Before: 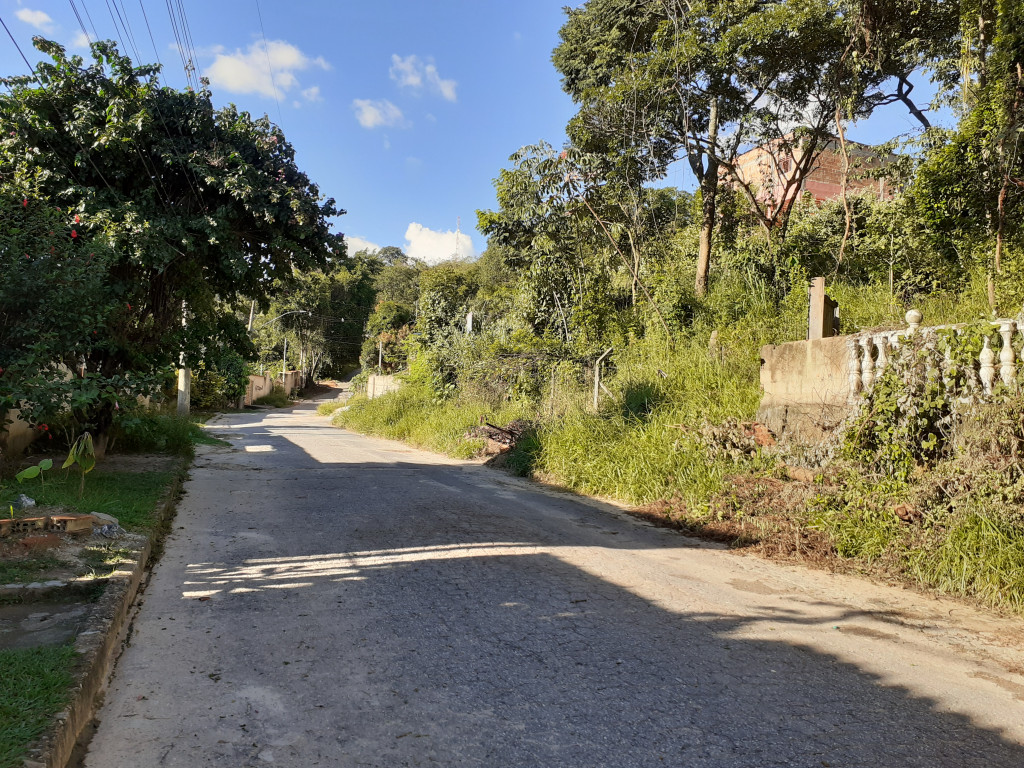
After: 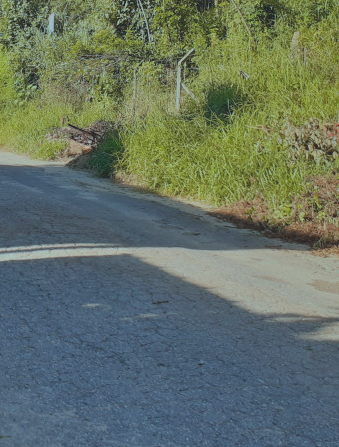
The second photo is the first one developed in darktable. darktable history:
crop: left 40.86%, top 39.011%, right 26.009%, bottom 2.73%
contrast brightness saturation: contrast -0.28
color correction: highlights a* -11.63, highlights b* -14.97
tone equalizer: -8 EV -0.002 EV, -7 EV 0.004 EV, -6 EV -0.037 EV, -5 EV 0.017 EV, -4 EV -0.022 EV, -3 EV 0.012 EV, -2 EV -0.077 EV, -1 EV -0.291 EV, +0 EV -0.563 EV, smoothing diameter 24.89%, edges refinement/feathering 7.85, preserve details guided filter
